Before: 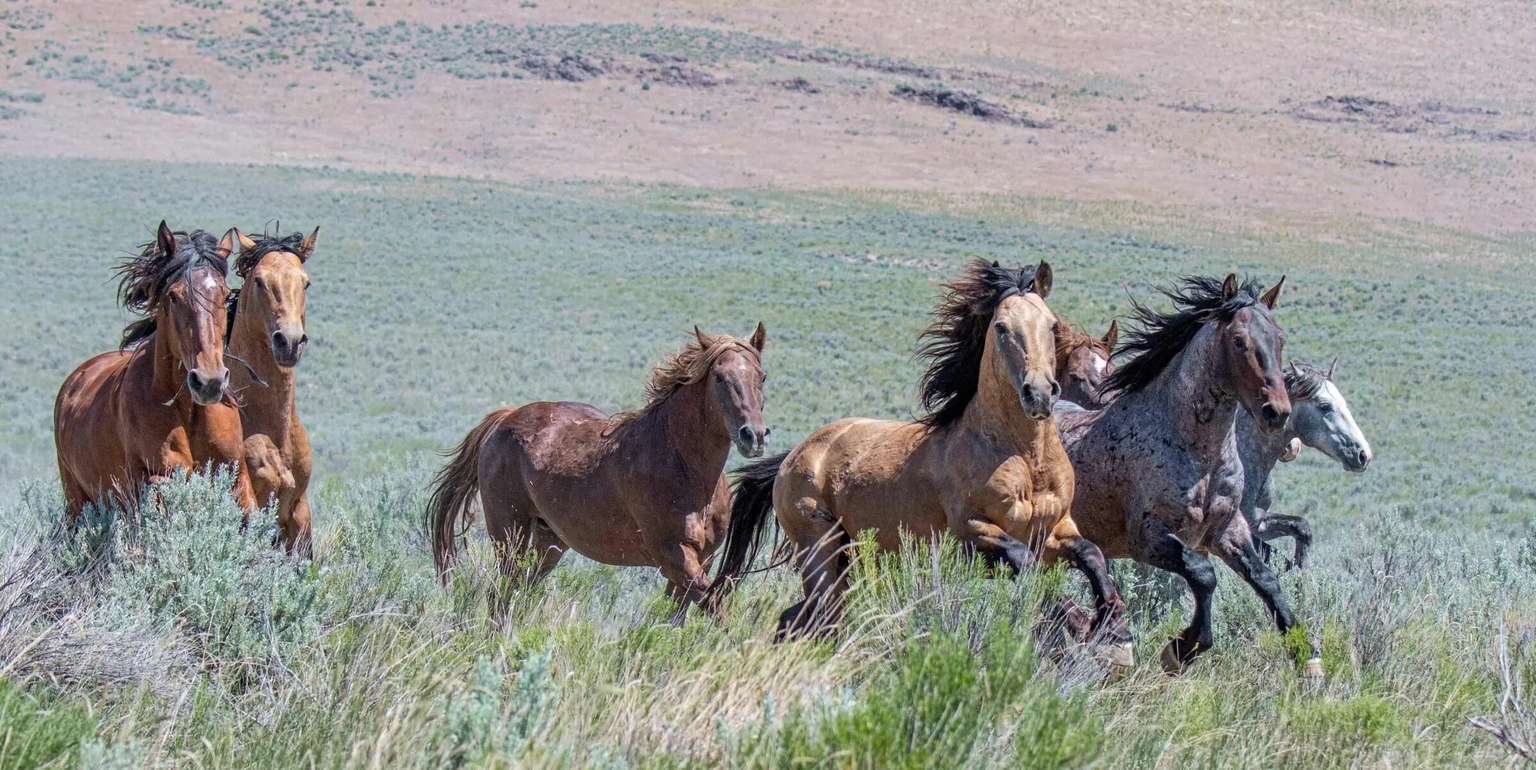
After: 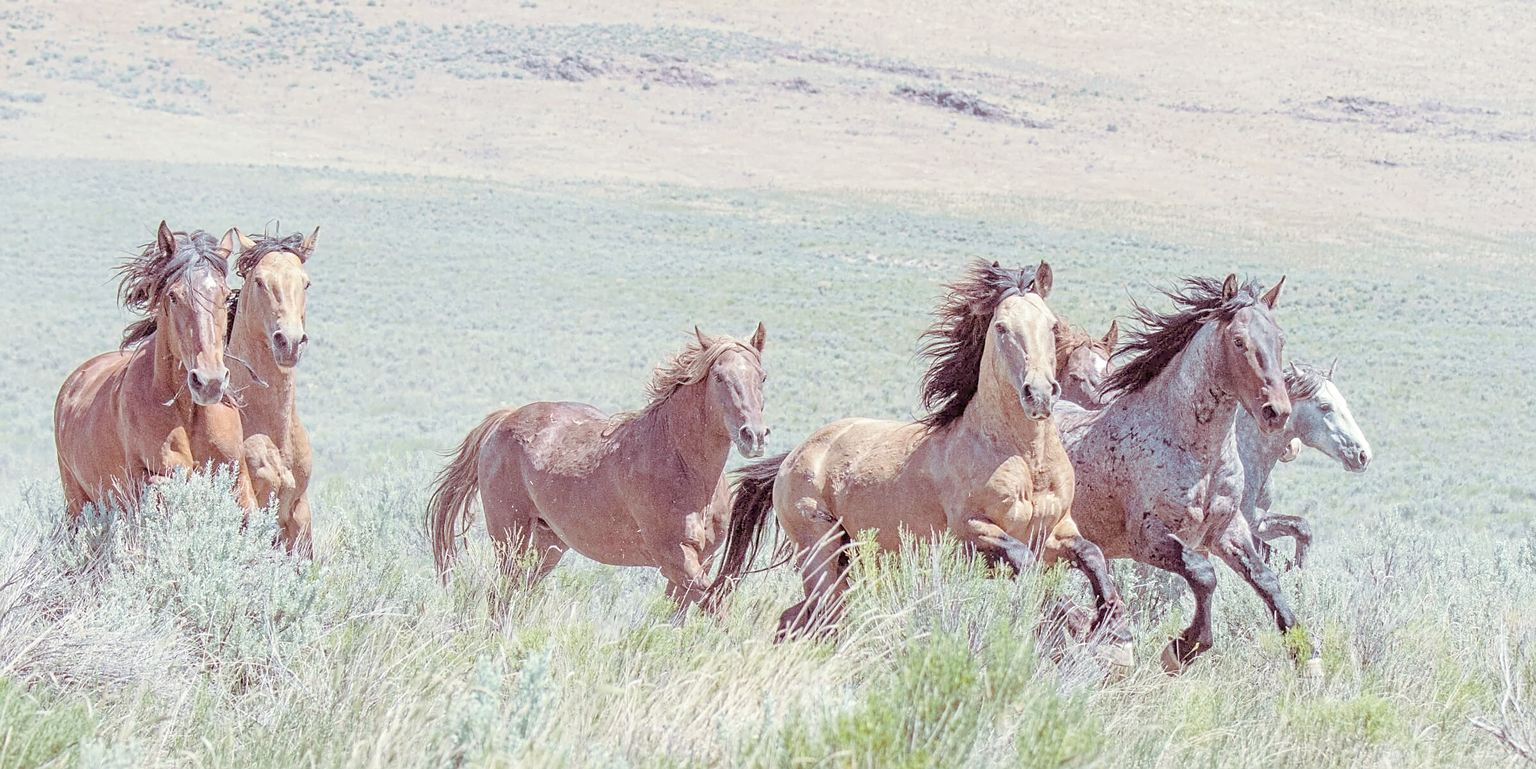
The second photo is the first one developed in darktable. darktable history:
sharpen: on, module defaults
split-toning: shadows › hue 360°
